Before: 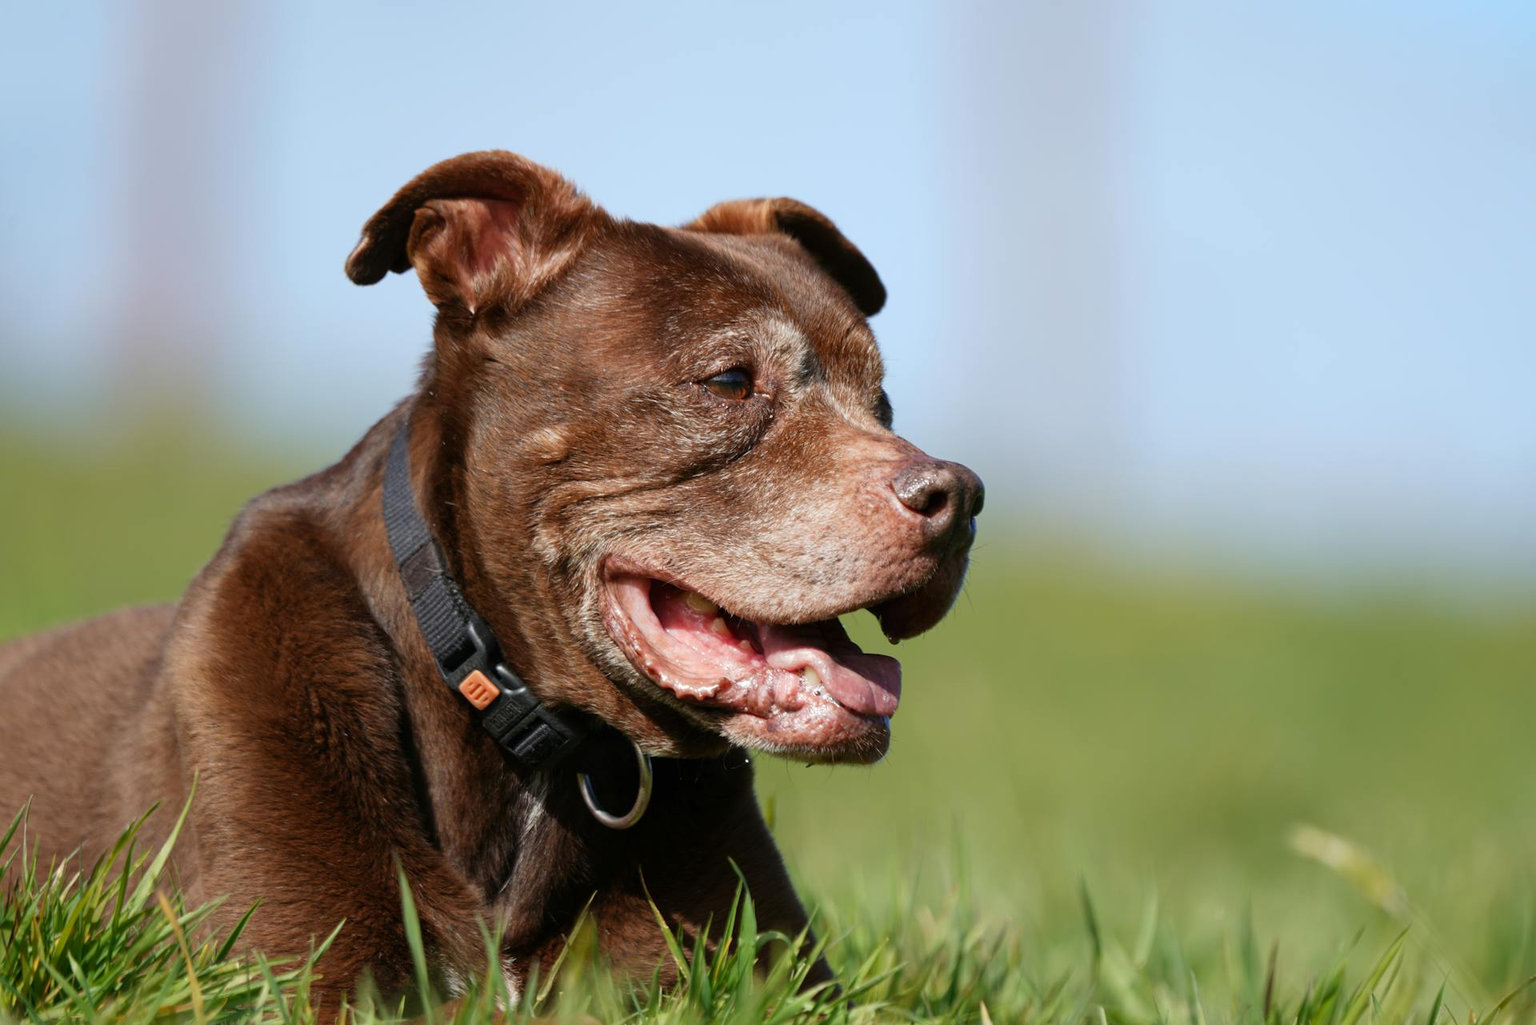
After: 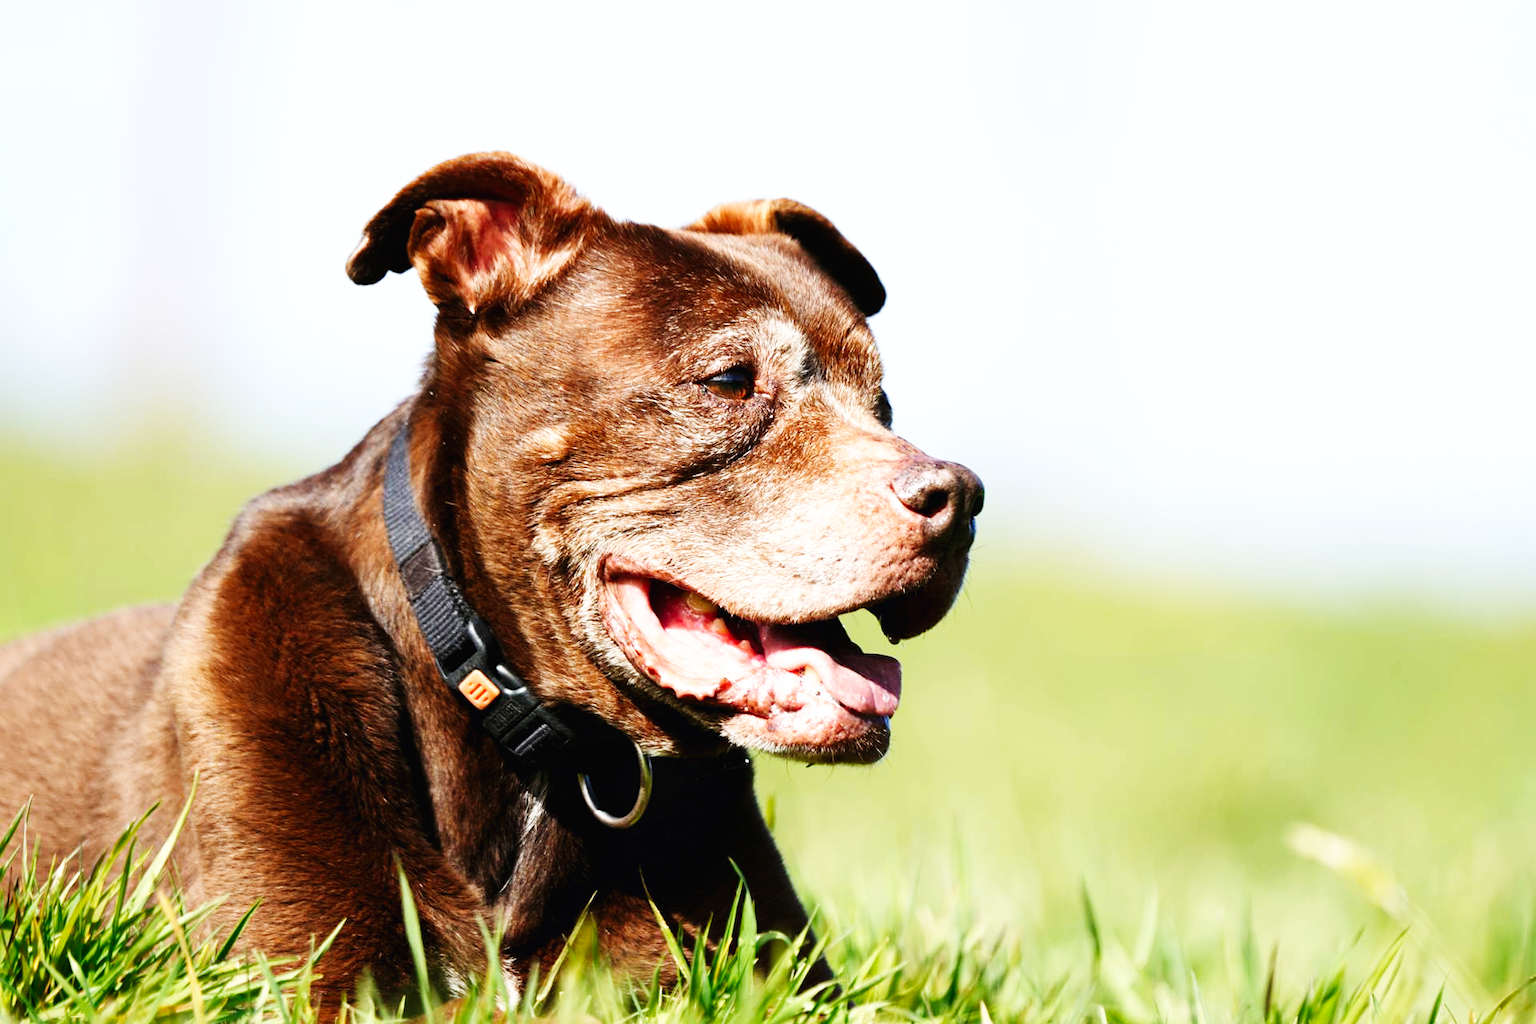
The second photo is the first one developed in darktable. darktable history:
tone equalizer: -8 EV -0.417 EV, -7 EV -0.389 EV, -6 EV -0.333 EV, -5 EV -0.222 EV, -3 EV 0.222 EV, -2 EV 0.333 EV, -1 EV 0.389 EV, +0 EV 0.417 EV, edges refinement/feathering 500, mask exposure compensation -1.57 EV, preserve details no
base curve: curves: ch0 [(0, 0.003) (0.001, 0.002) (0.006, 0.004) (0.02, 0.022) (0.048, 0.086) (0.094, 0.234) (0.162, 0.431) (0.258, 0.629) (0.385, 0.8) (0.548, 0.918) (0.751, 0.988) (1, 1)], preserve colors none
